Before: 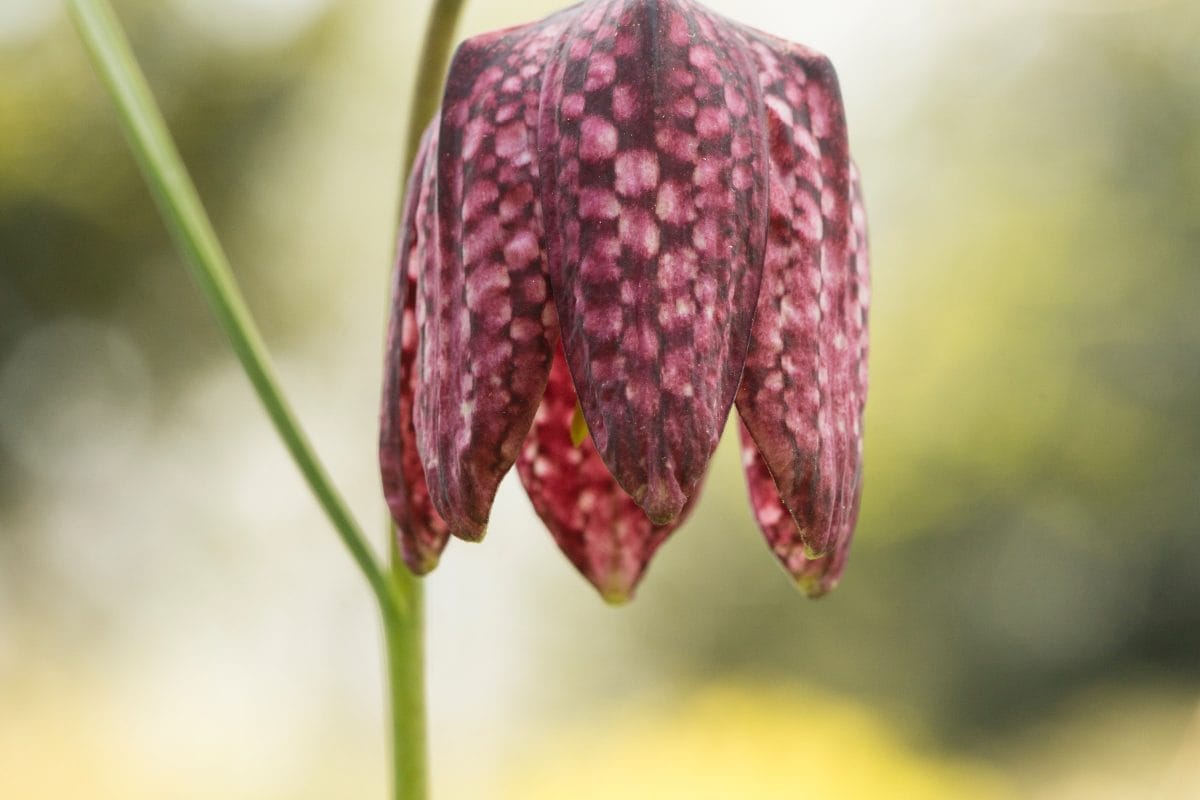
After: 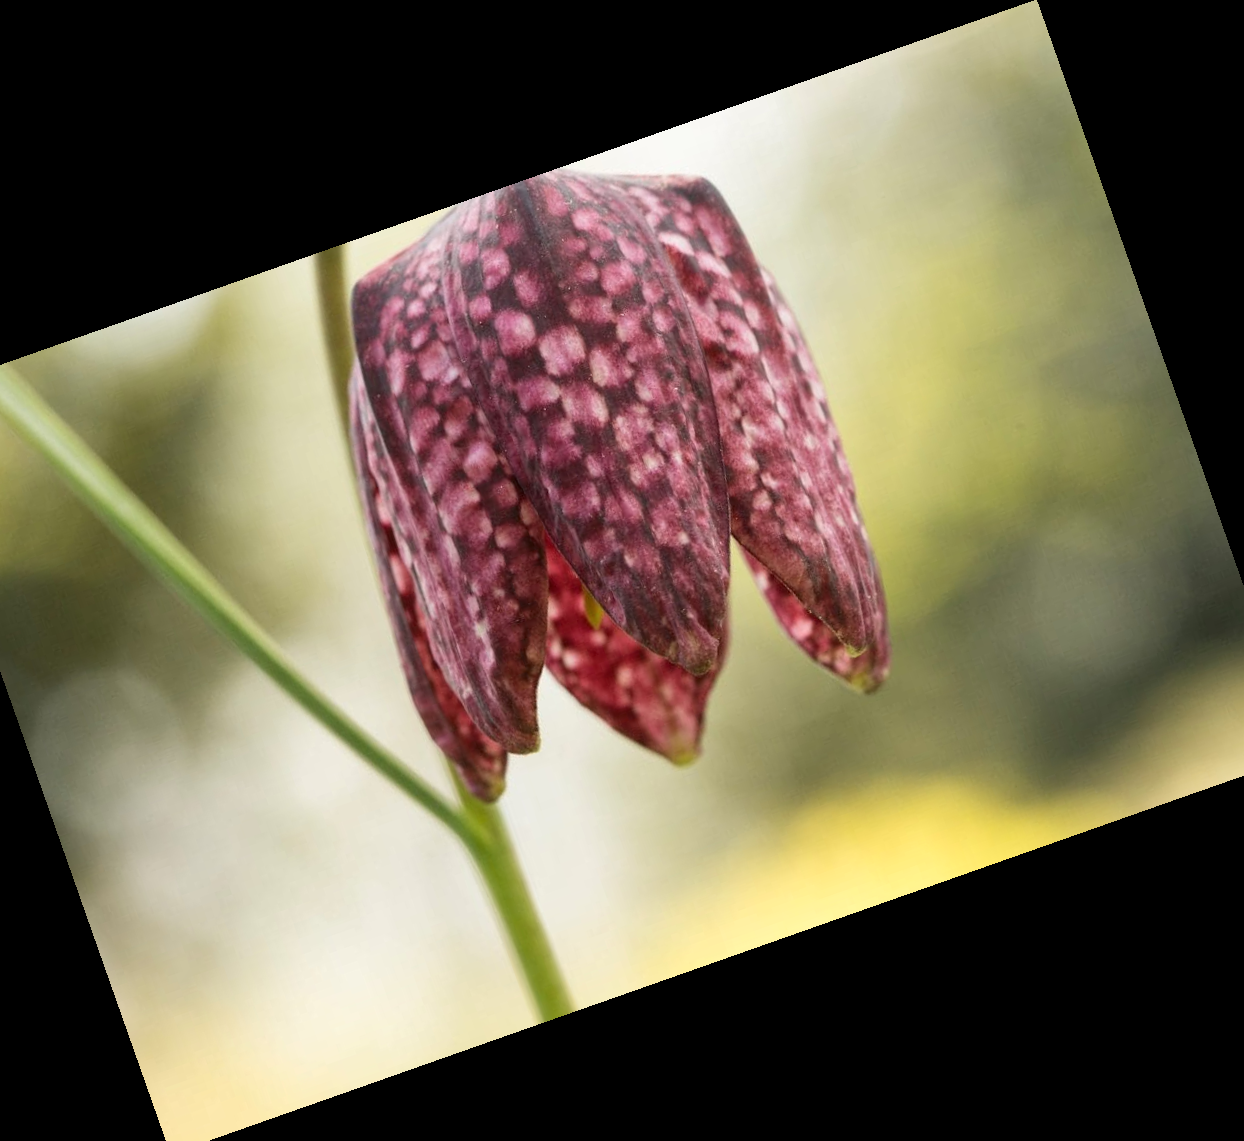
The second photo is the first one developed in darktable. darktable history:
crop and rotate: angle 19.43°, left 6.812%, right 4.125%, bottom 1.087%
local contrast: mode bilateral grid, contrast 20, coarseness 50, detail 120%, midtone range 0.2
sharpen: radius 2.883, amount 0.868, threshold 47.523
